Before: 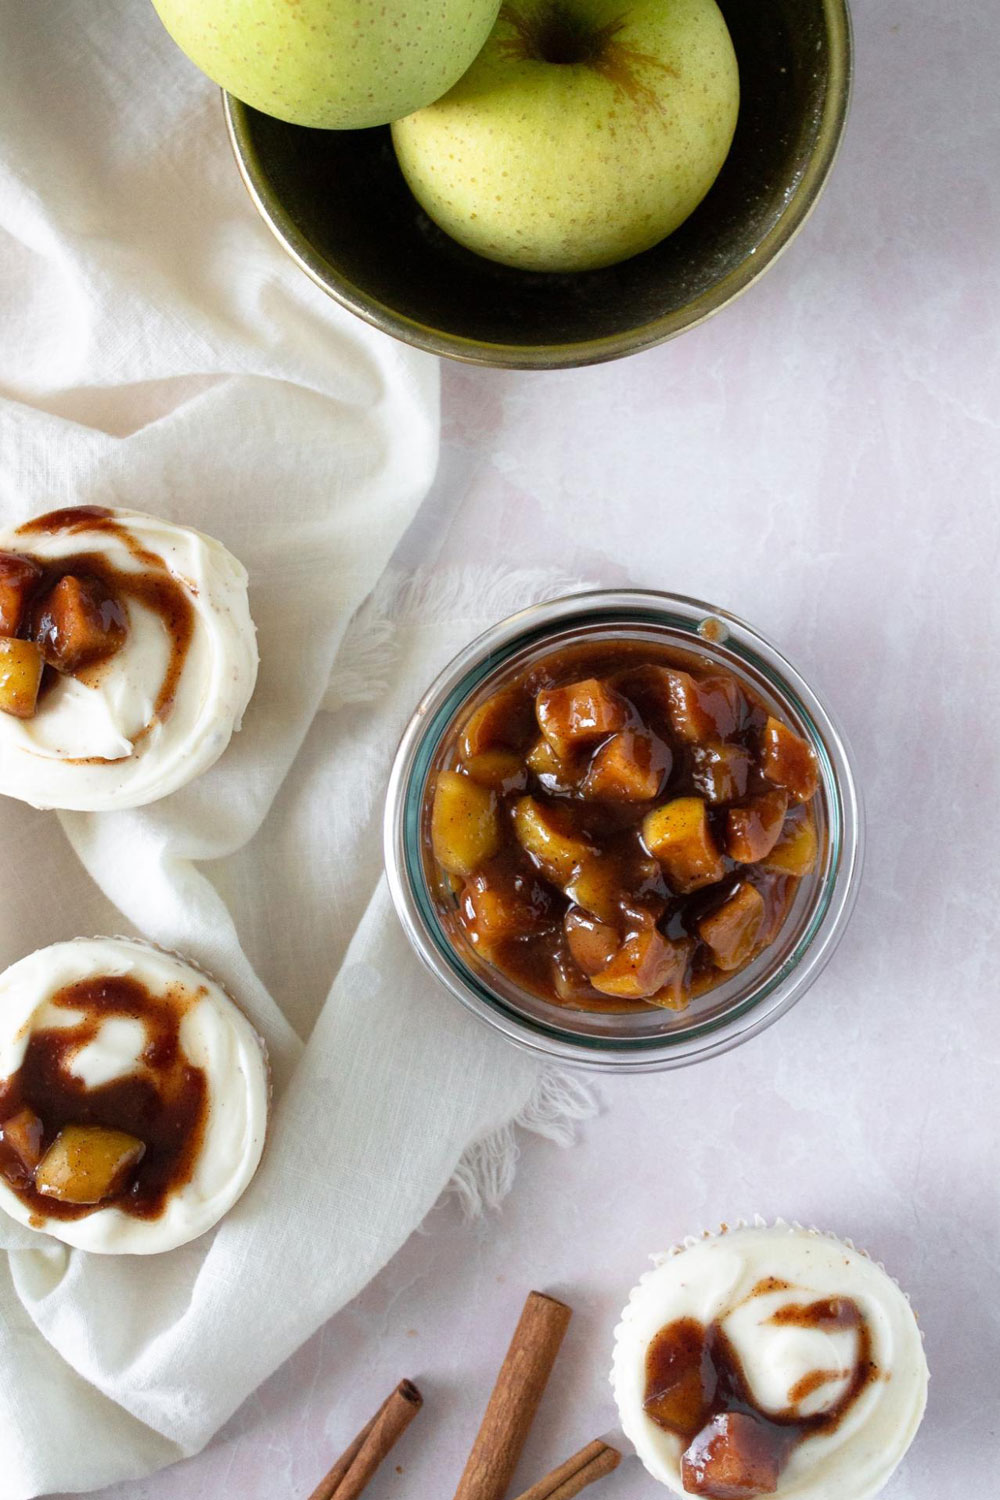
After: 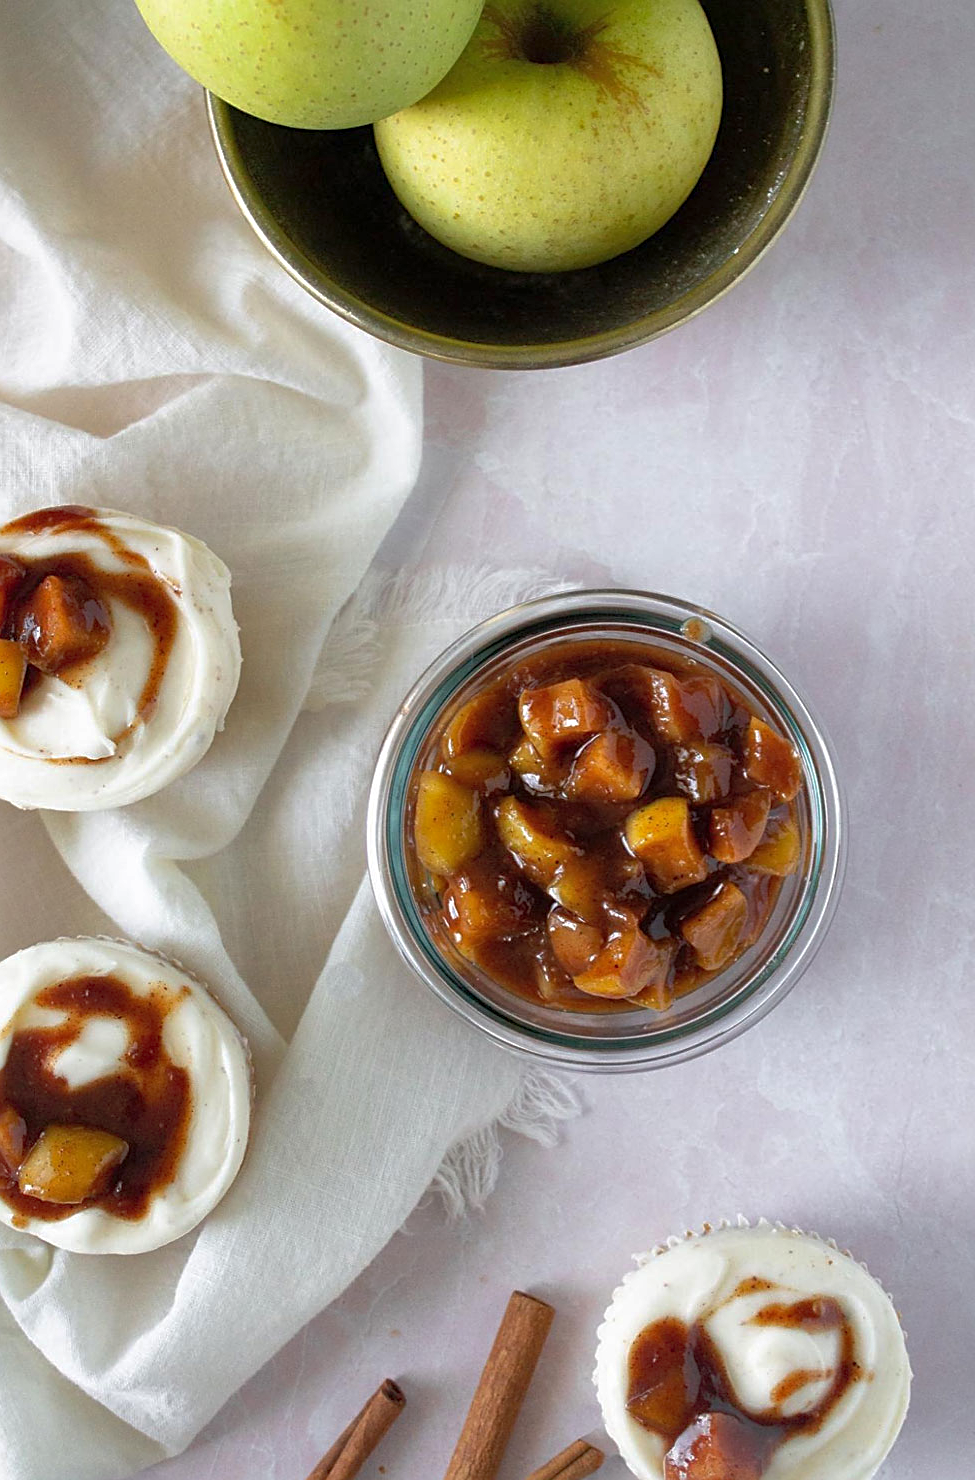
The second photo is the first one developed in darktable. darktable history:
shadows and highlights: on, module defaults
sharpen: on, module defaults
crop and rotate: left 1.774%, right 0.633%, bottom 1.28%
